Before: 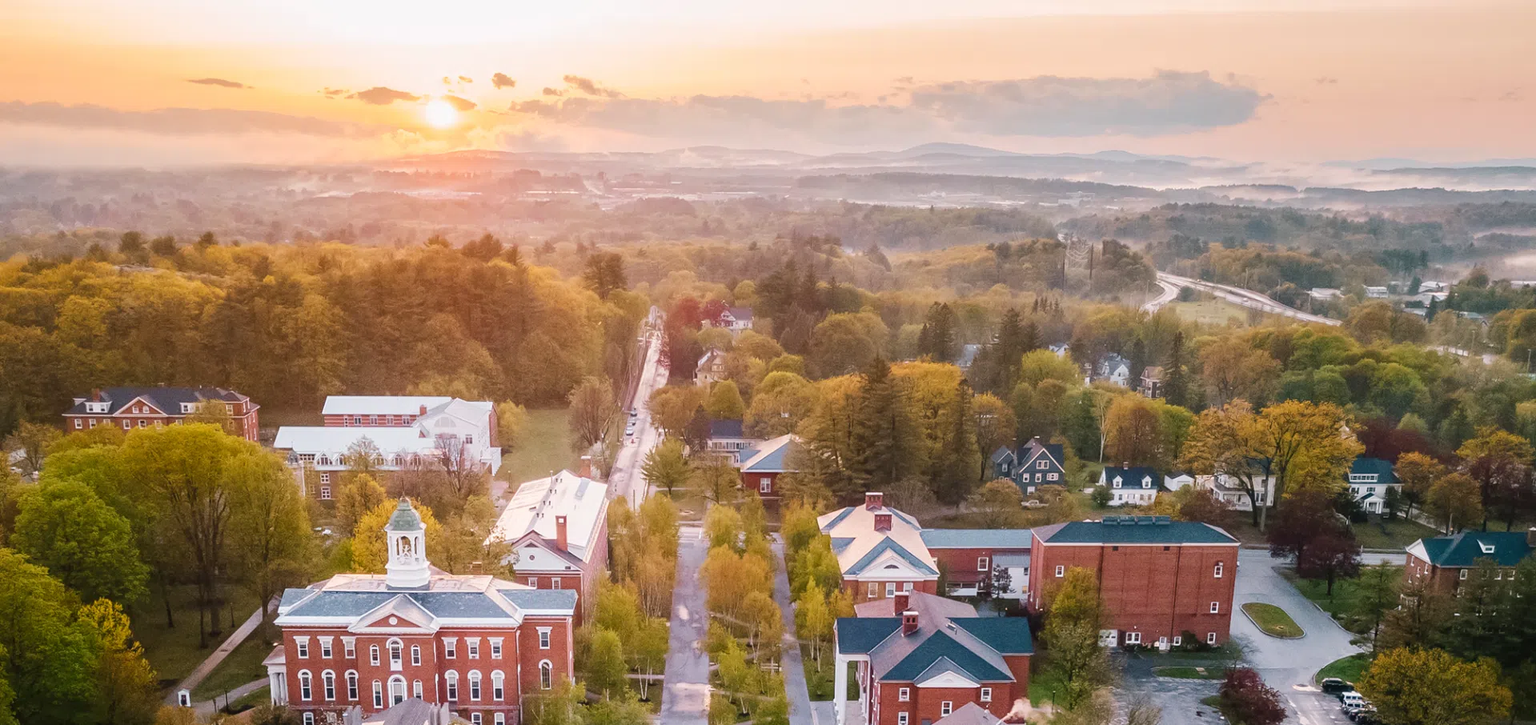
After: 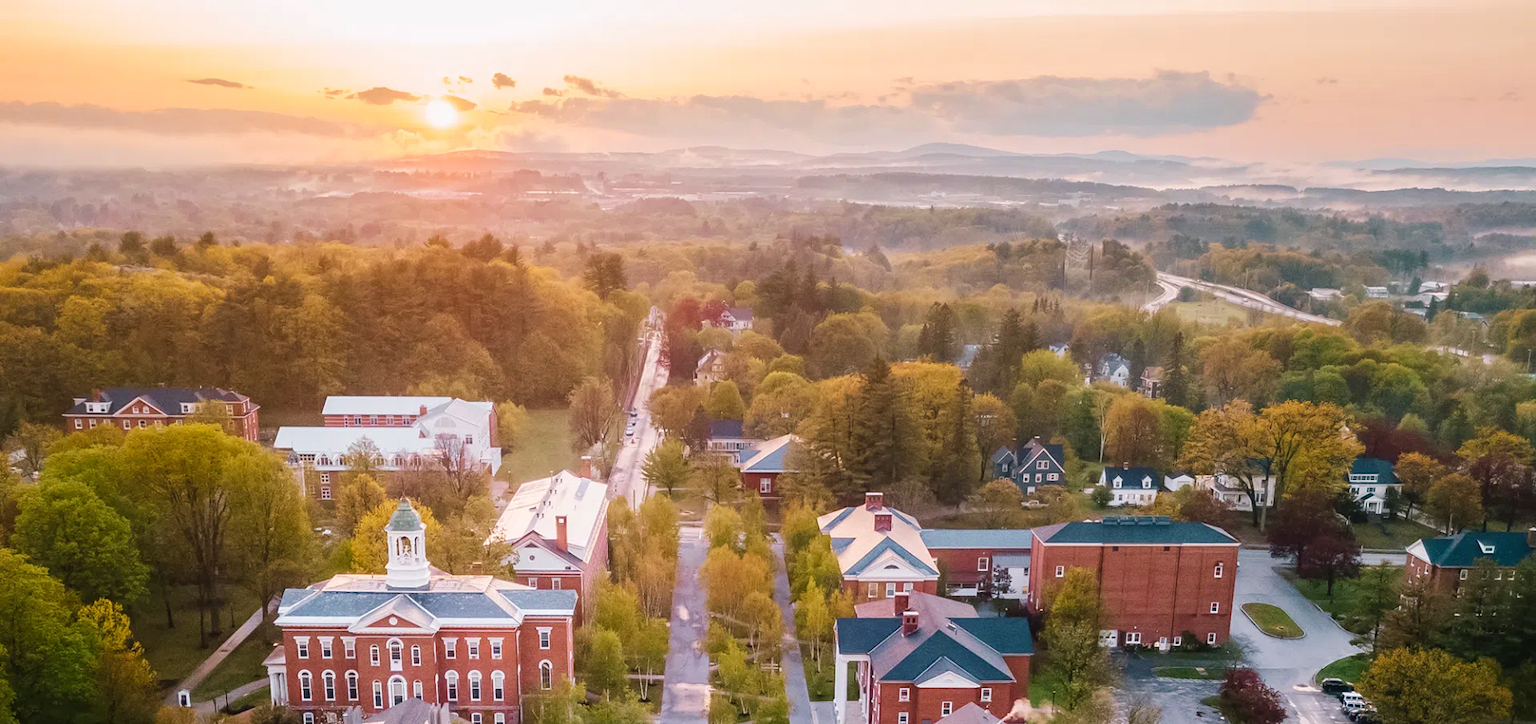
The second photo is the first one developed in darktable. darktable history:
velvia: strength 15%
crop: bottom 0.071%
